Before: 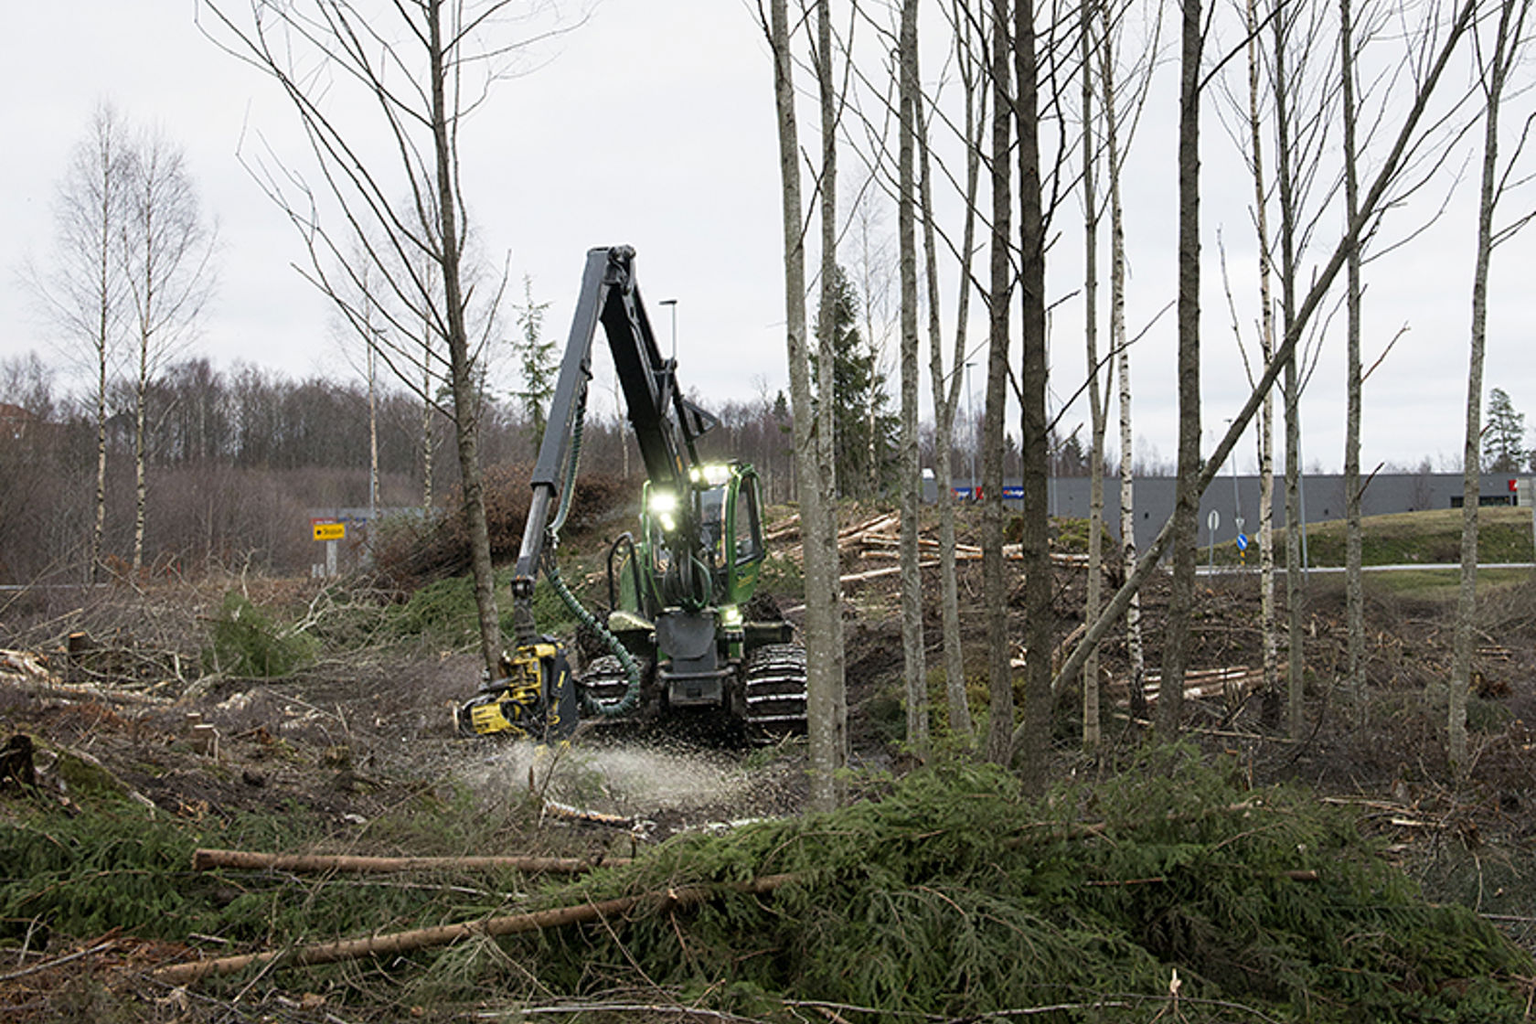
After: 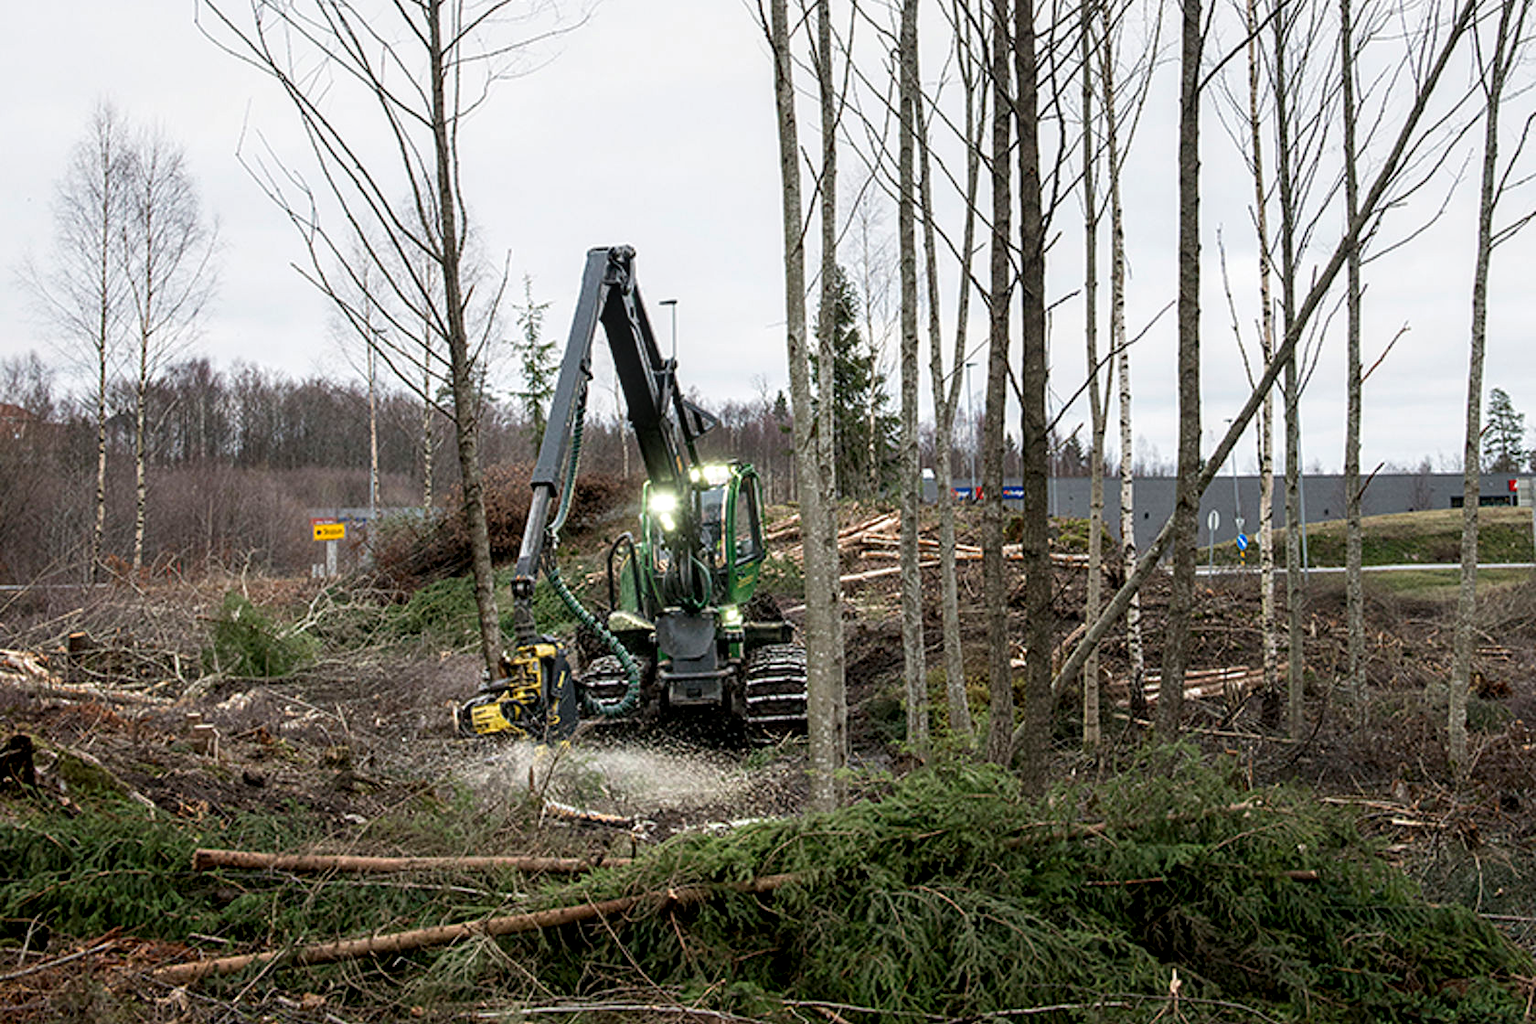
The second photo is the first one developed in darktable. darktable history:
local contrast: detail 130%
contrast brightness saturation: contrast 0.07
